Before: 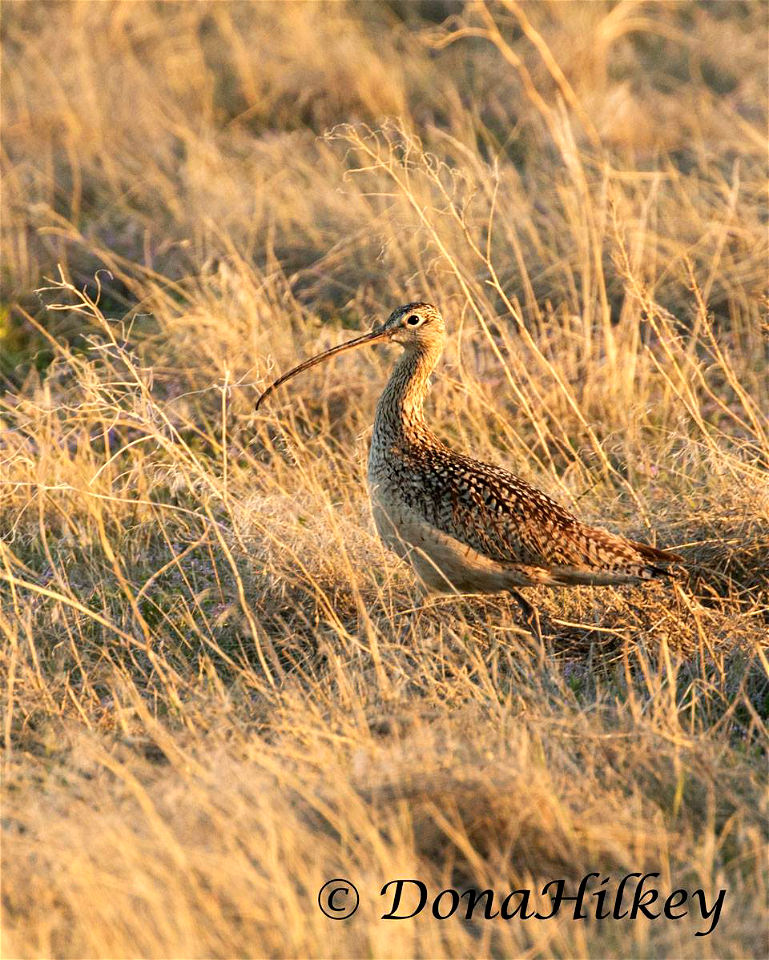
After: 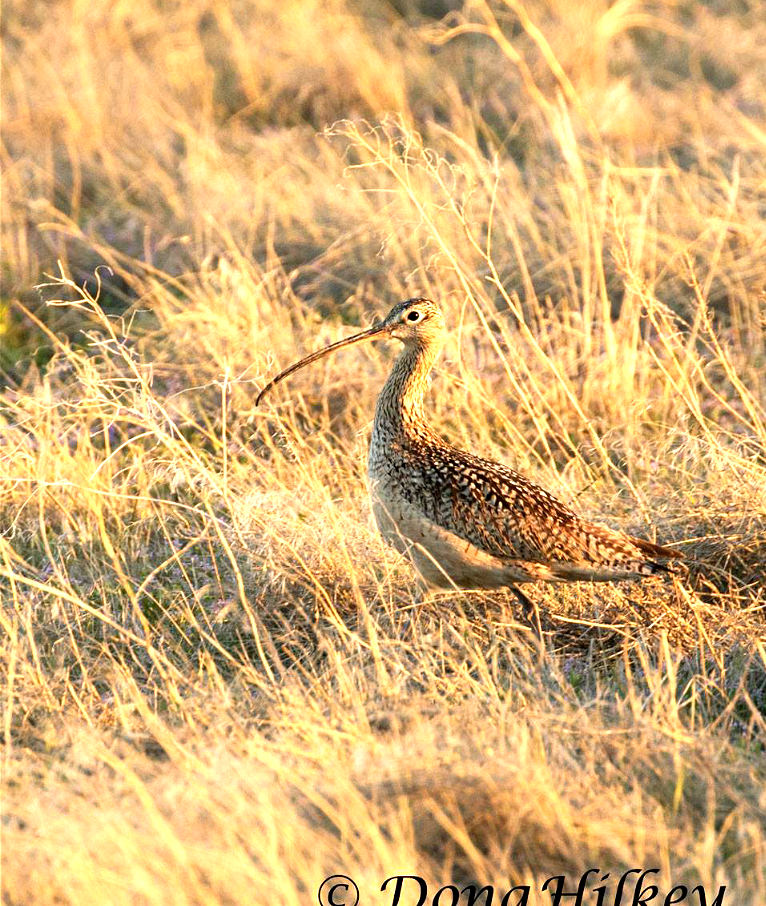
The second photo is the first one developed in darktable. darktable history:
crop: top 0.462%, right 0.263%, bottom 5.099%
exposure: exposure 0.716 EV, compensate exposure bias true, compensate highlight preservation false
